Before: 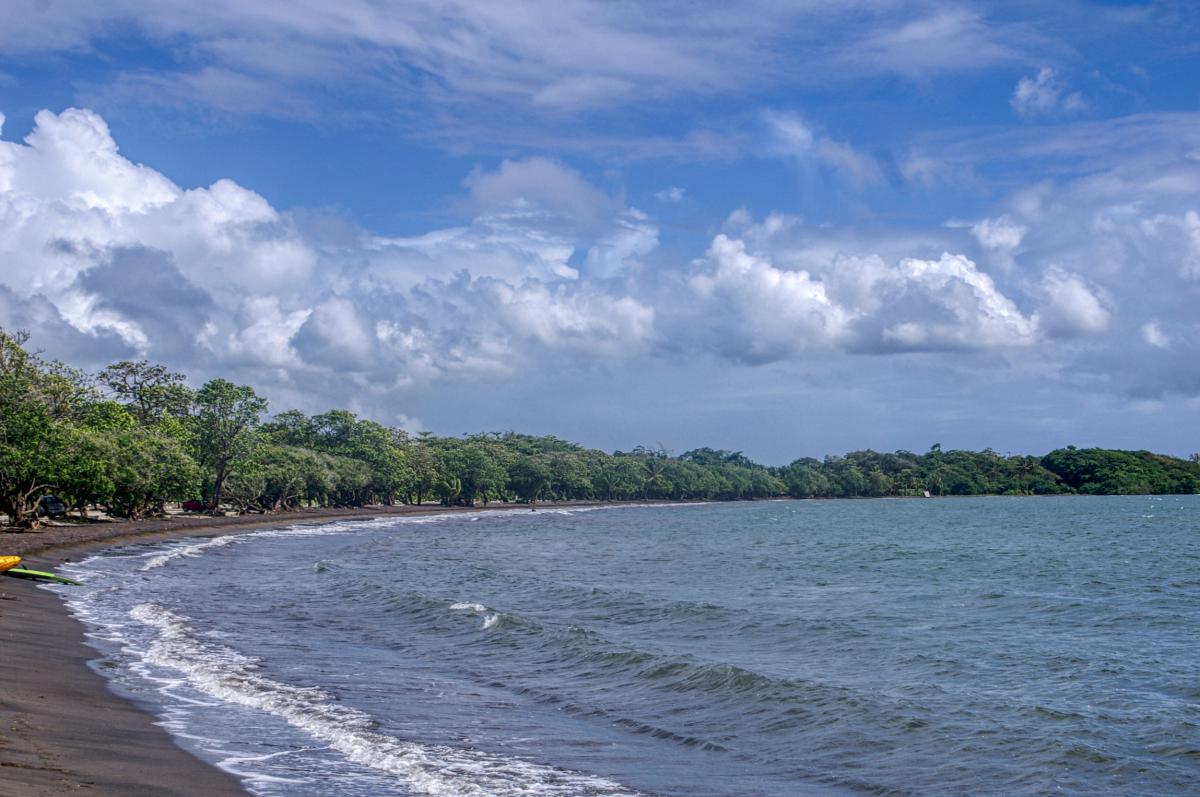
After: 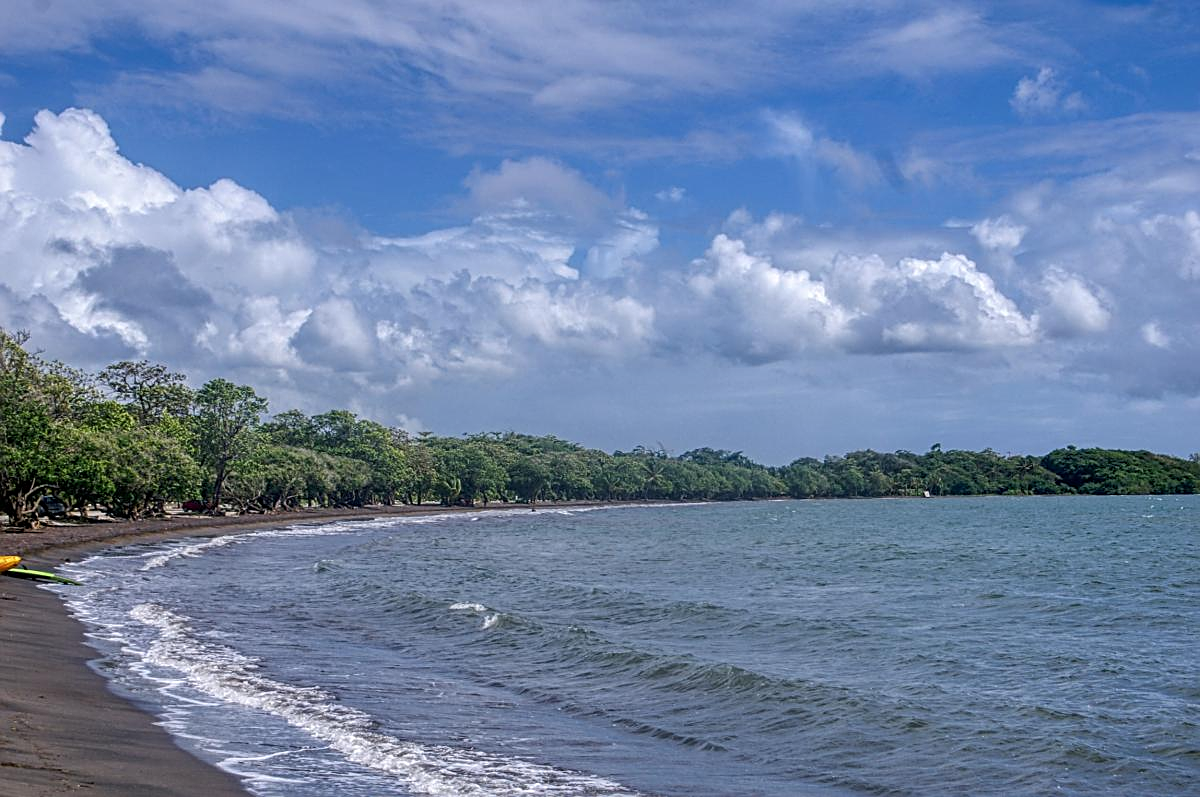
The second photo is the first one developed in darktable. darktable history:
tone equalizer: on, module defaults
shadows and highlights: shadows 25, highlights -48, soften with gaussian
sharpen: on, module defaults
